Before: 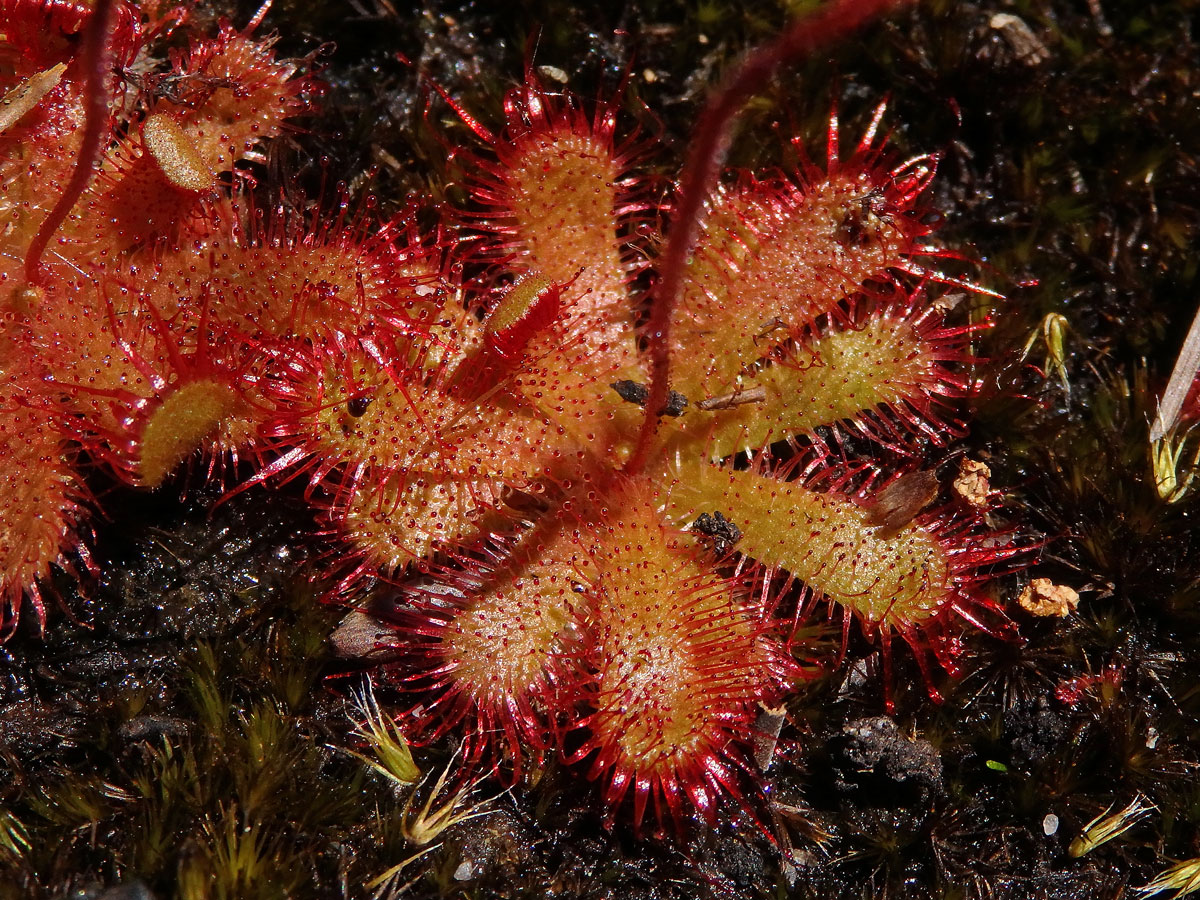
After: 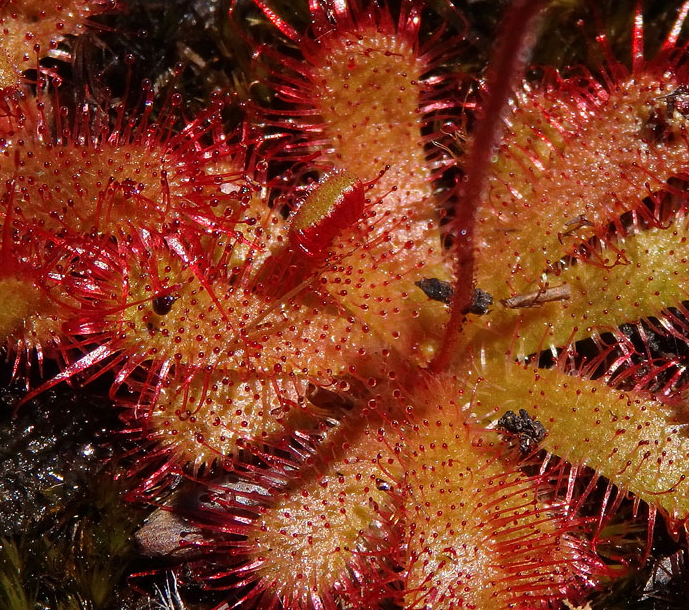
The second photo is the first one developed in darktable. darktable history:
crop: left 16.256%, top 11.425%, right 26.287%, bottom 20.76%
